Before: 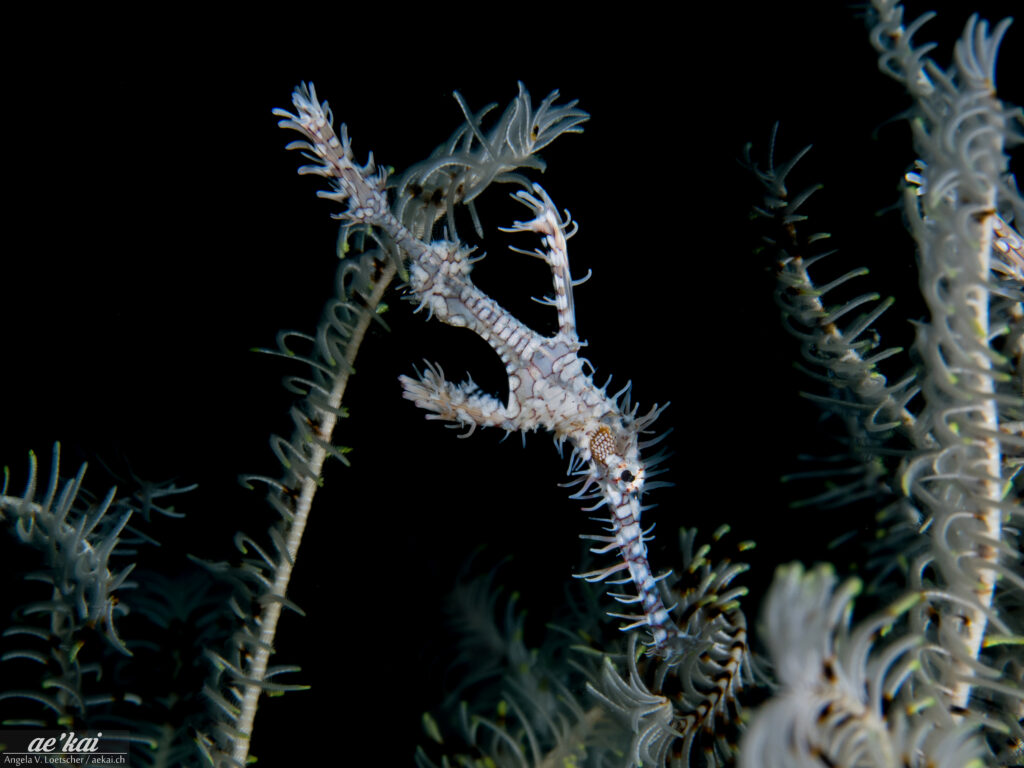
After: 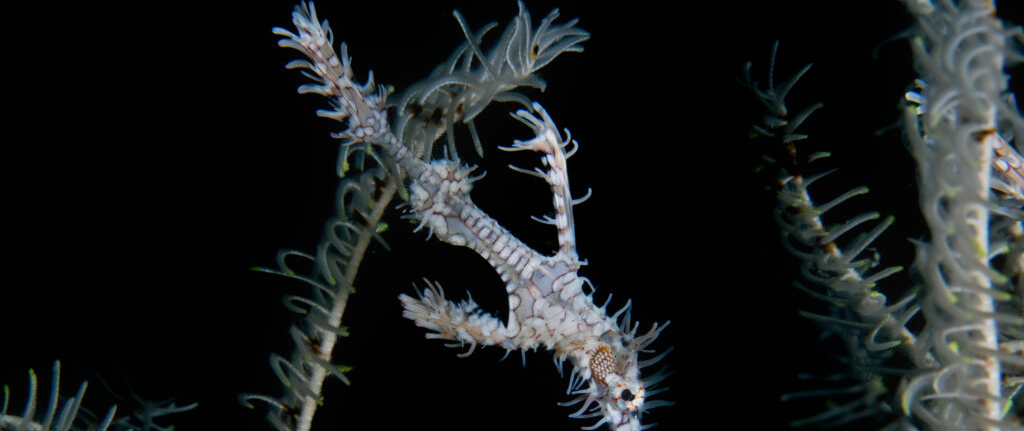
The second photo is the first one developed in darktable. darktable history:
crop and rotate: top 10.605%, bottom 33.274%
contrast equalizer: octaves 7, y [[0.6 ×6], [0.55 ×6], [0 ×6], [0 ×6], [0 ×6]], mix -0.2
